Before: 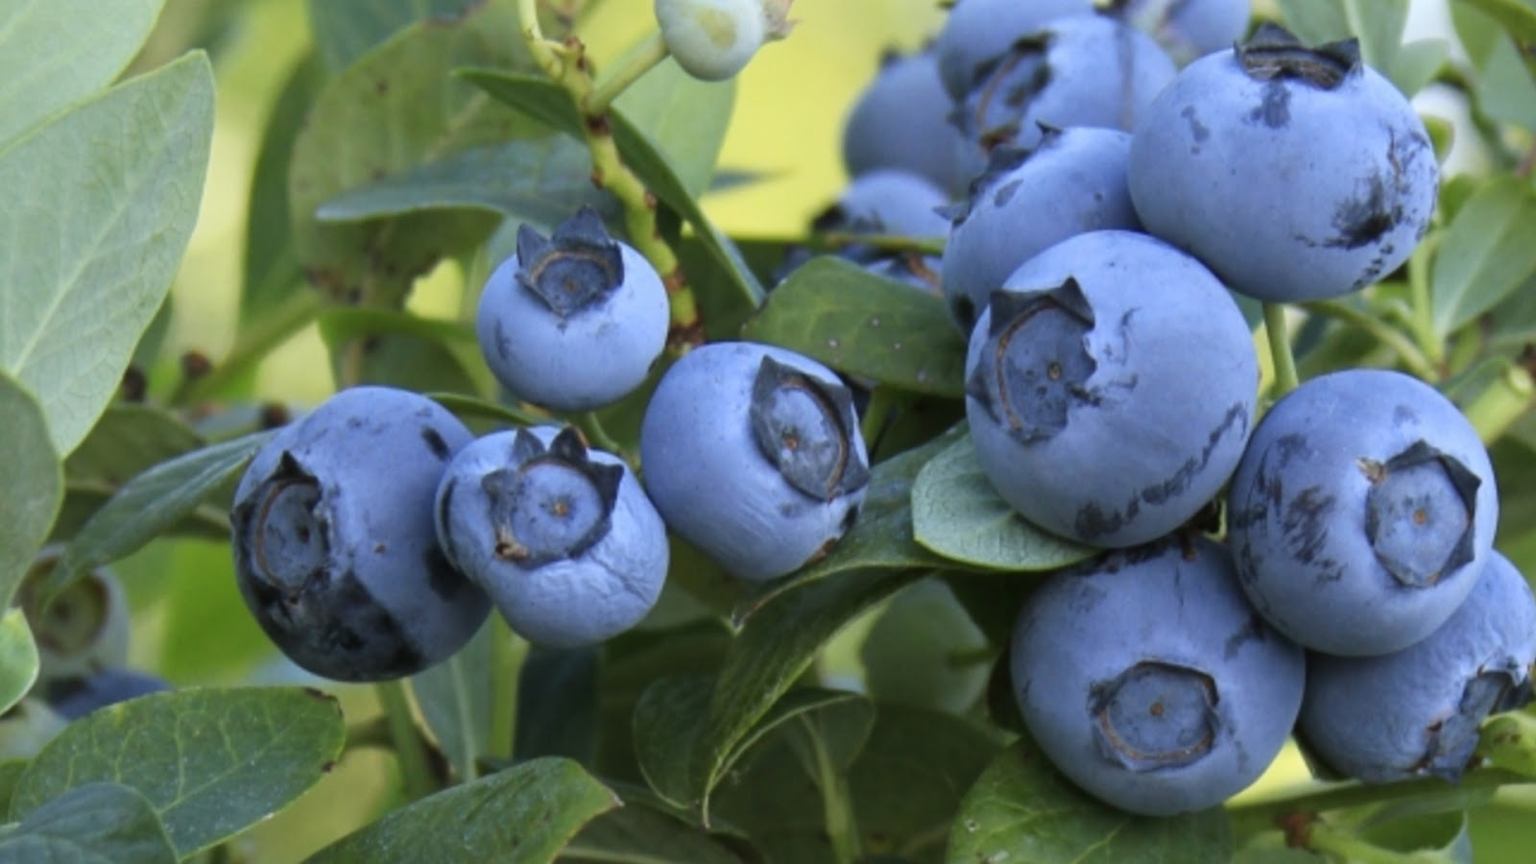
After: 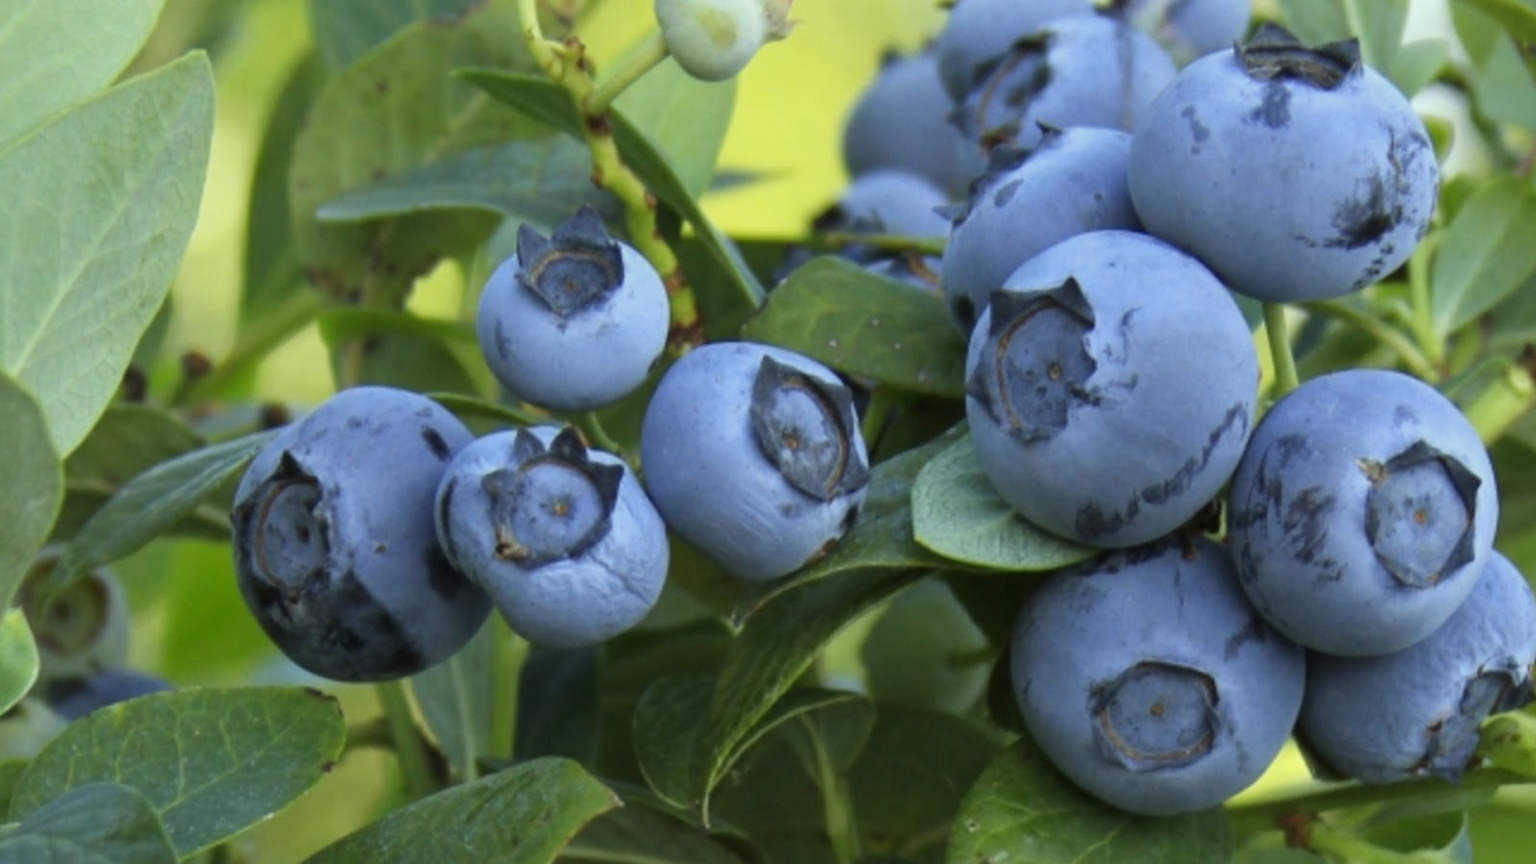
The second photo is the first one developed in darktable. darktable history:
color correction: highlights a* -5.94, highlights b* 10.89
